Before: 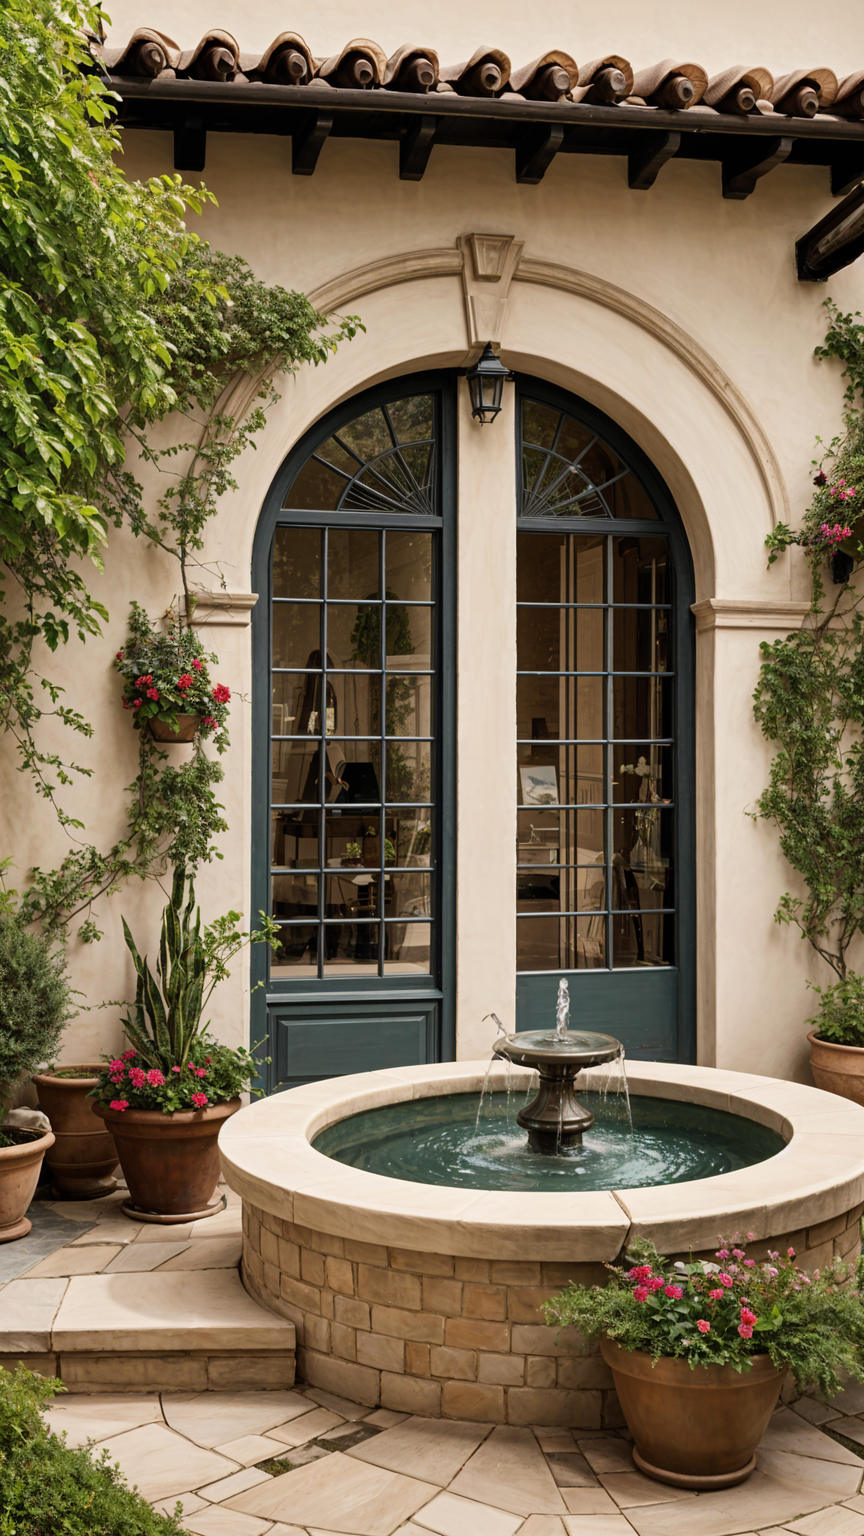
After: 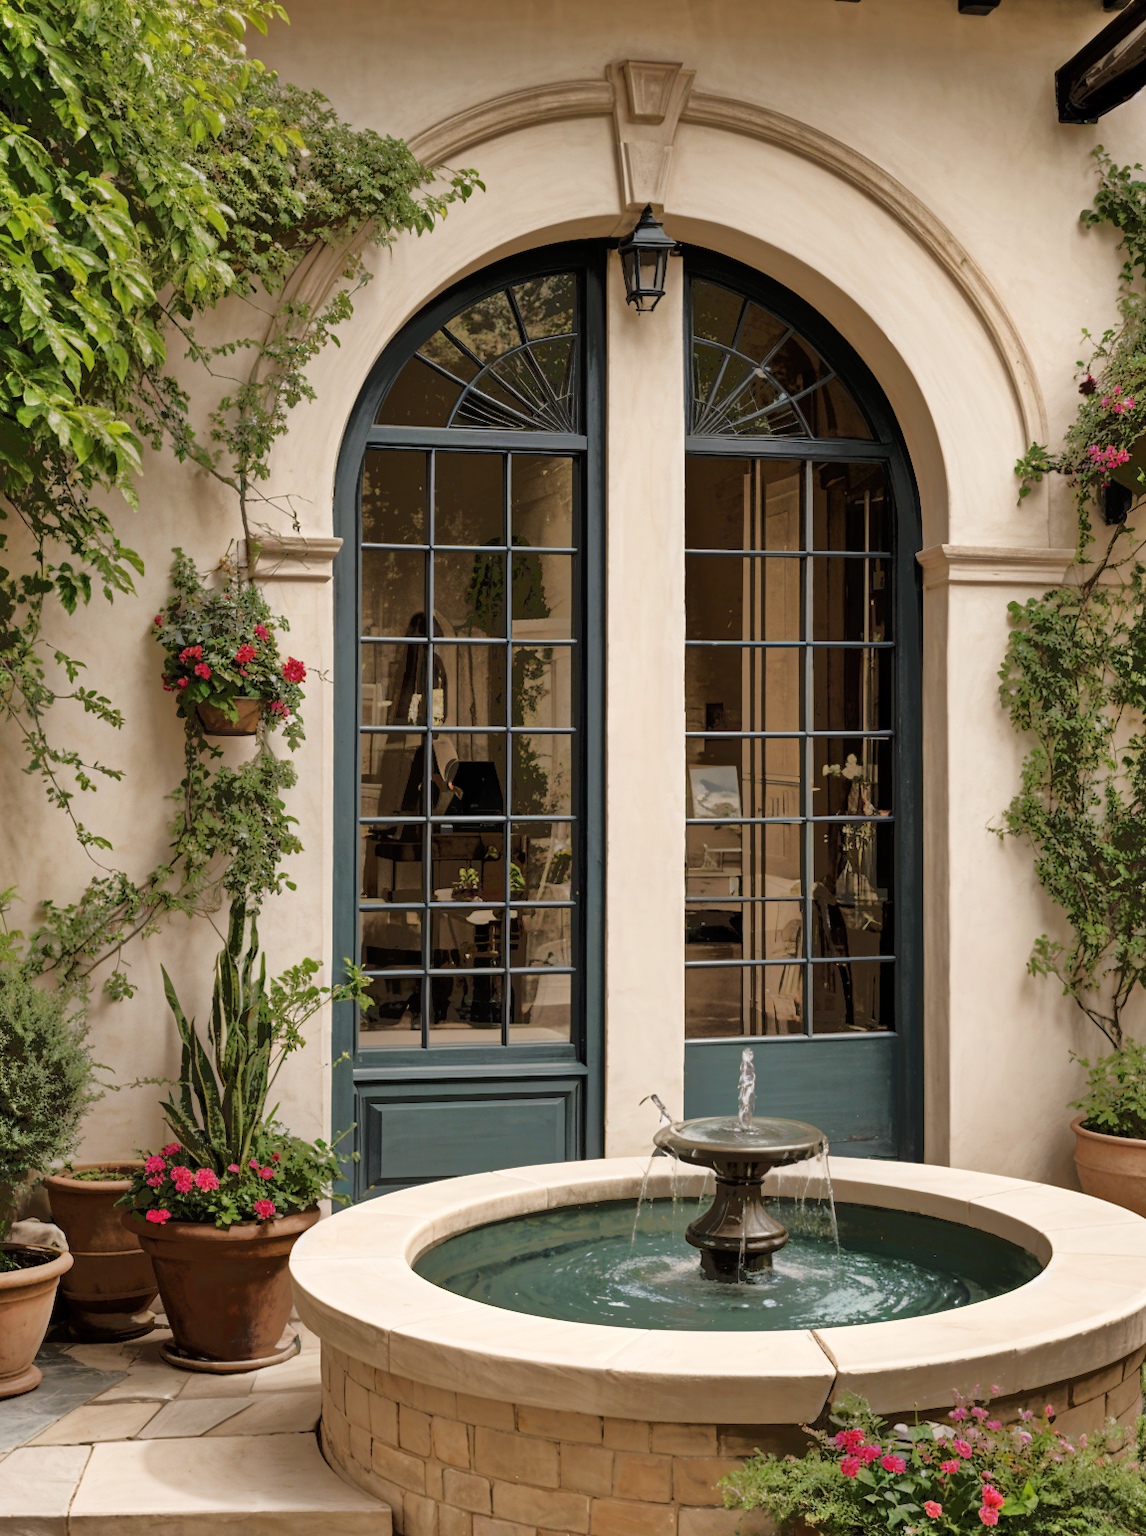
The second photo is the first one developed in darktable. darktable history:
color calibration: illuminant same as pipeline (D50), adaptation none (bypass), x 0.332, y 0.335, temperature 5020.77 K
tone equalizer: -7 EV -0.646 EV, -6 EV 1.03 EV, -5 EV -0.438 EV, -4 EV 0.408 EV, -3 EV 0.419 EV, -2 EV 0.152 EV, -1 EV -0.14 EV, +0 EV -0.373 EV, mask exposure compensation -0.489 EV
crop and rotate: top 12.272%, bottom 12.299%
